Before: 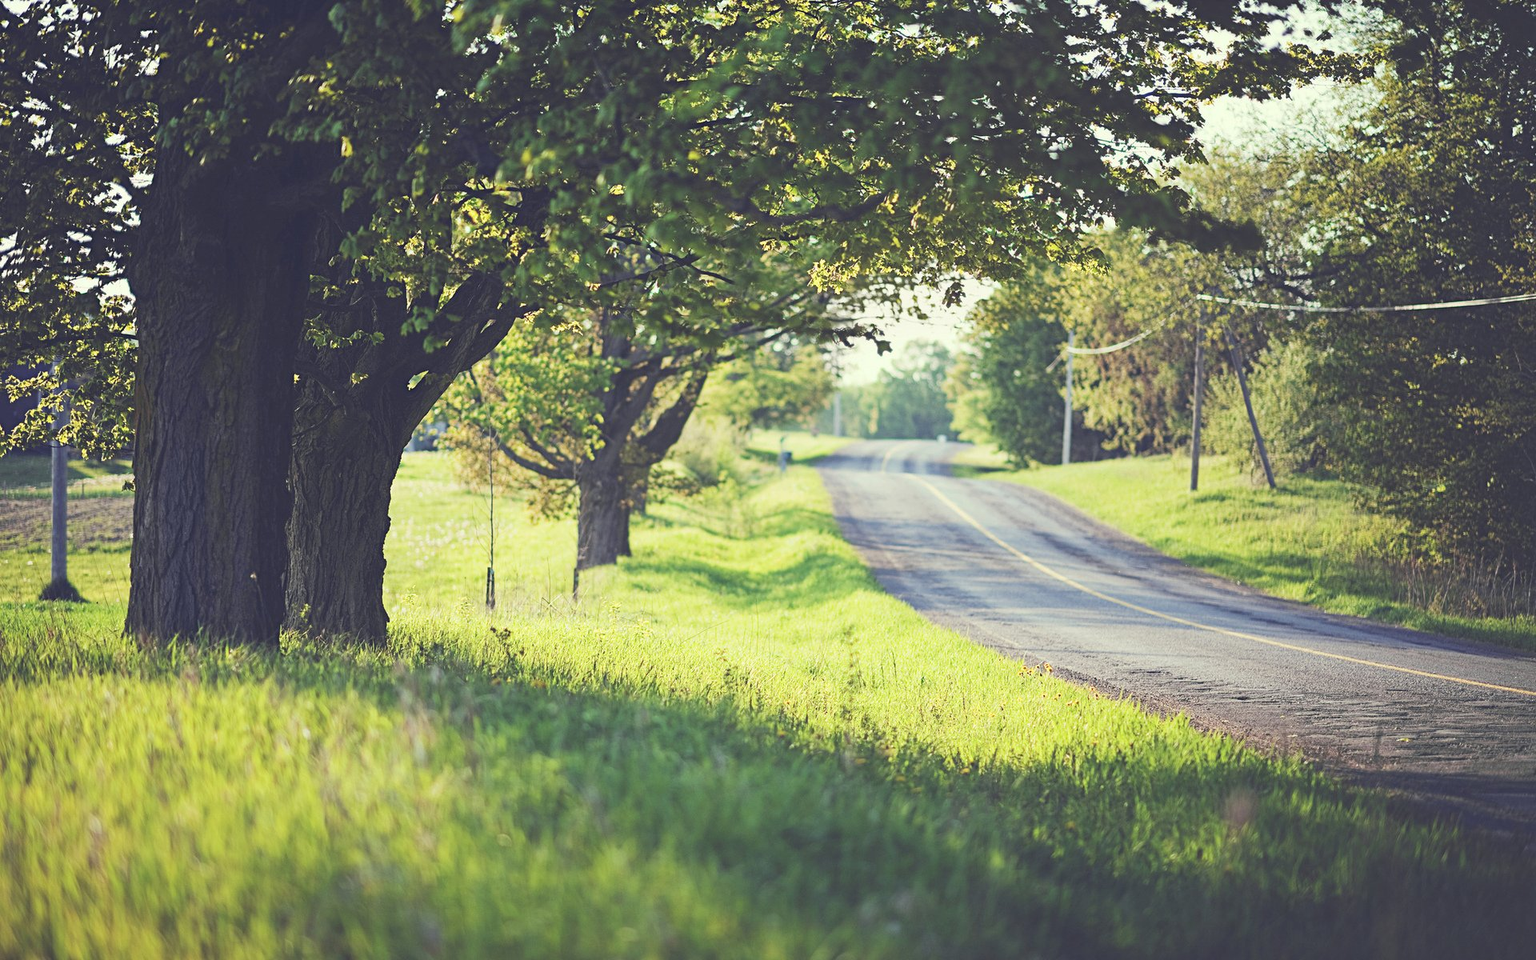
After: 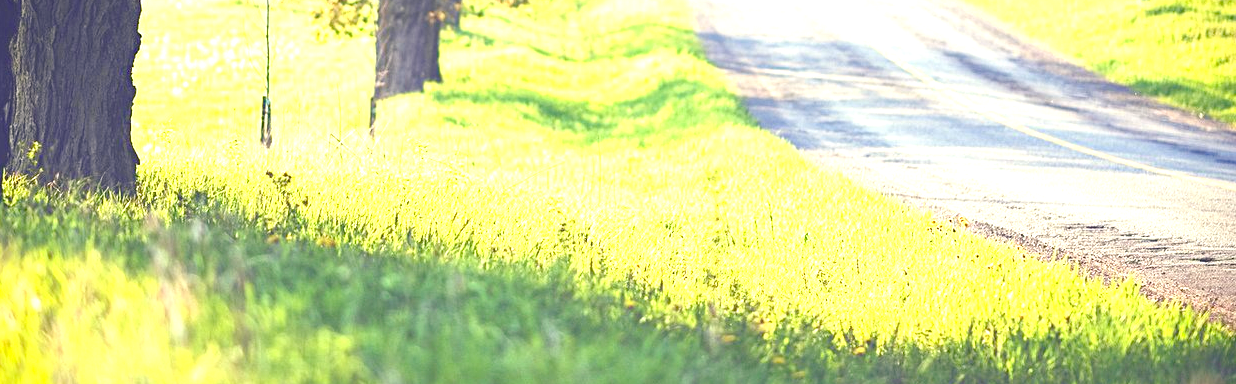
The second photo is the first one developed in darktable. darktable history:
crop: left 18.091%, top 51.13%, right 17.525%, bottom 16.85%
vignetting: fall-off start 88.53%, fall-off radius 44.2%, saturation 0.376, width/height ratio 1.161
exposure: black level correction 0, exposure 1.1 EV, compensate highlight preservation false
color balance rgb: shadows lift › chroma 1%, shadows lift › hue 240.84°, highlights gain › chroma 2%, highlights gain › hue 73.2°, global offset › luminance -0.5%, perceptual saturation grading › global saturation 20%, perceptual saturation grading › highlights -25%, perceptual saturation grading › shadows 50%, global vibrance 25.26%
